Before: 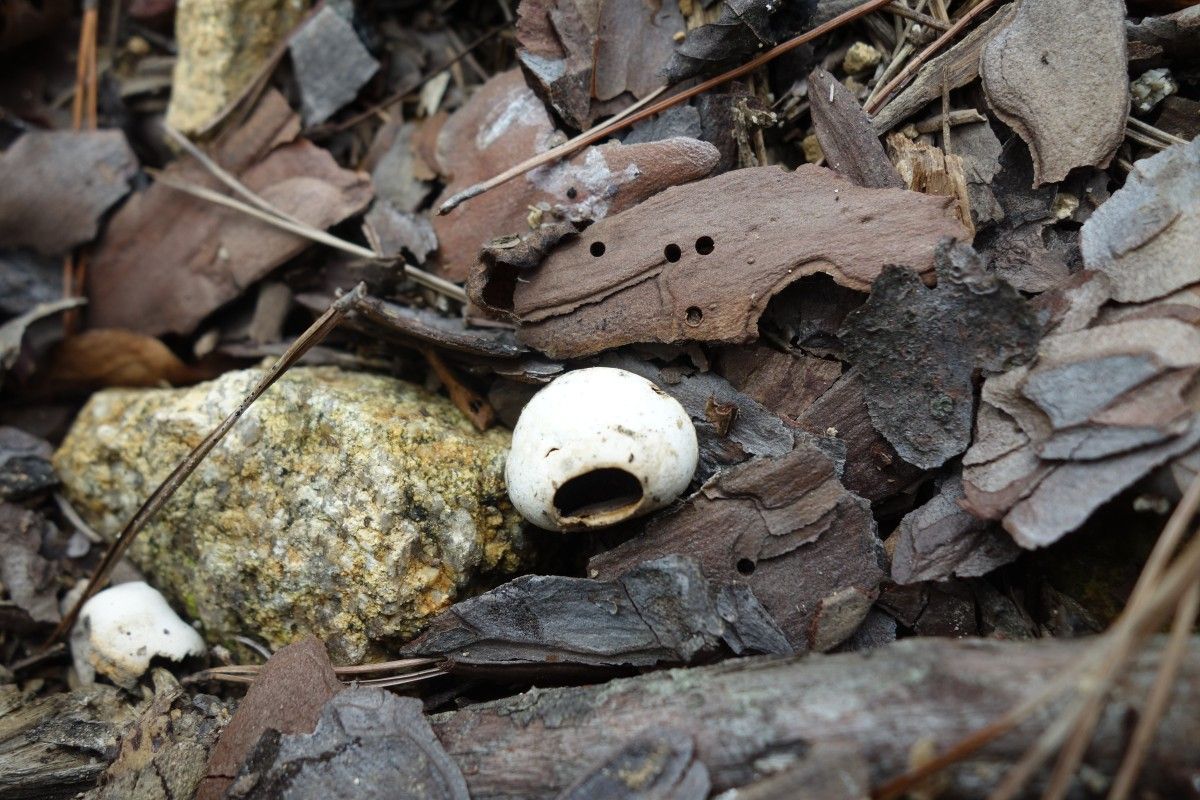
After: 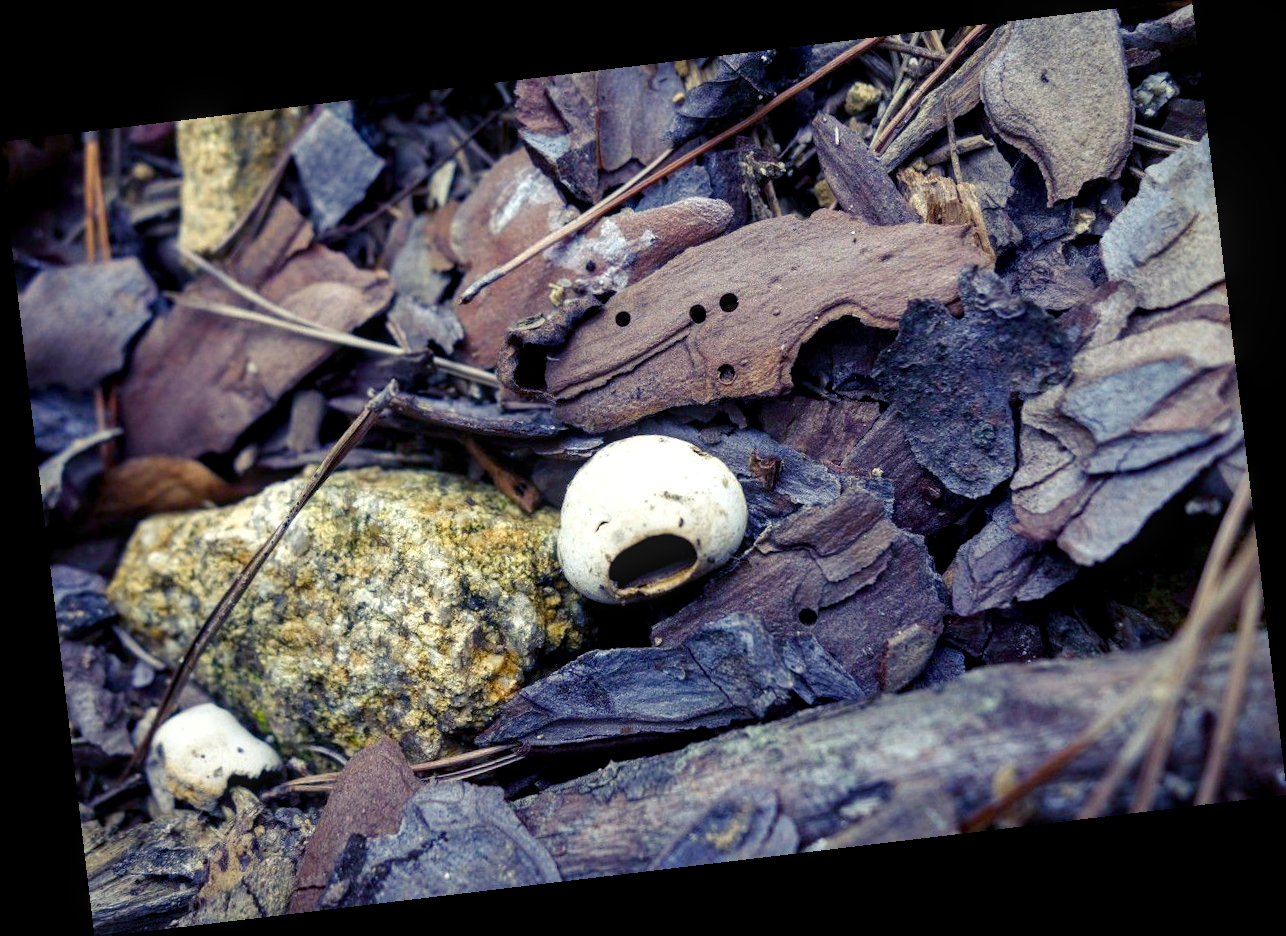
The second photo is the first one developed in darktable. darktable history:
rotate and perspective: rotation -6.83°, automatic cropping off
color balance rgb: shadows lift › luminance -28.76%, shadows lift › chroma 15%, shadows lift › hue 270°, power › chroma 1%, power › hue 255°, highlights gain › luminance 7.14%, highlights gain › chroma 2%, highlights gain › hue 90°, global offset › luminance -0.29%, global offset › hue 260°, perceptual saturation grading › global saturation 20%, perceptual saturation grading › highlights -13.92%, perceptual saturation grading › shadows 50%
local contrast: on, module defaults
exposure: exposure 0.161 EV, compensate highlight preservation false
